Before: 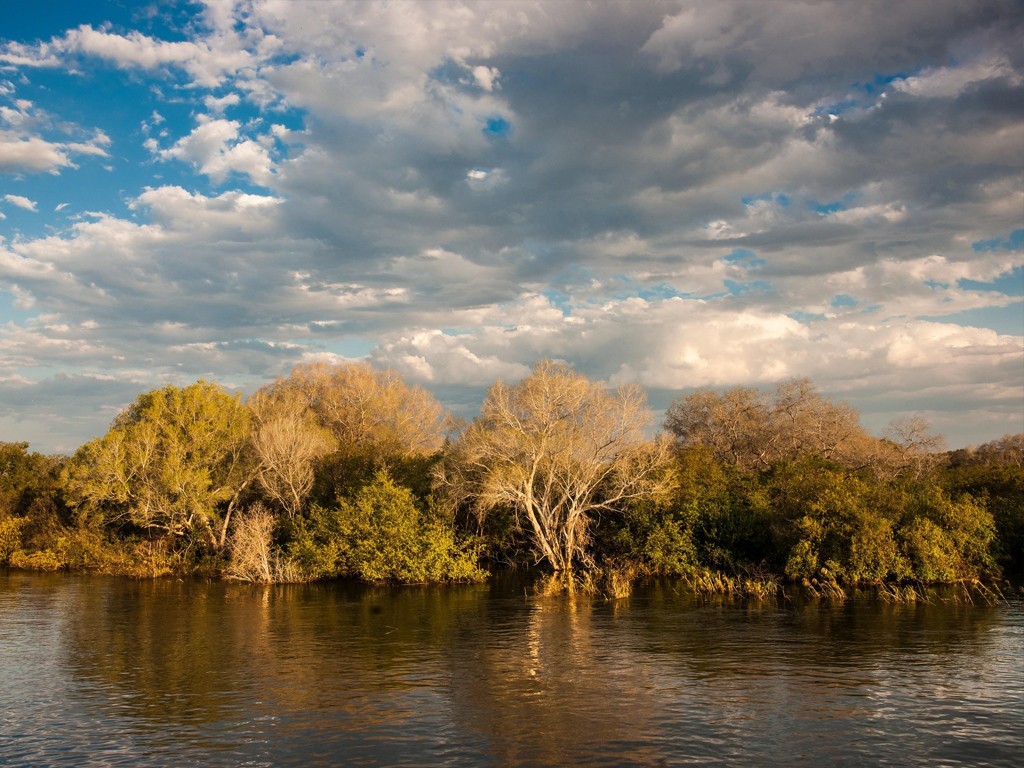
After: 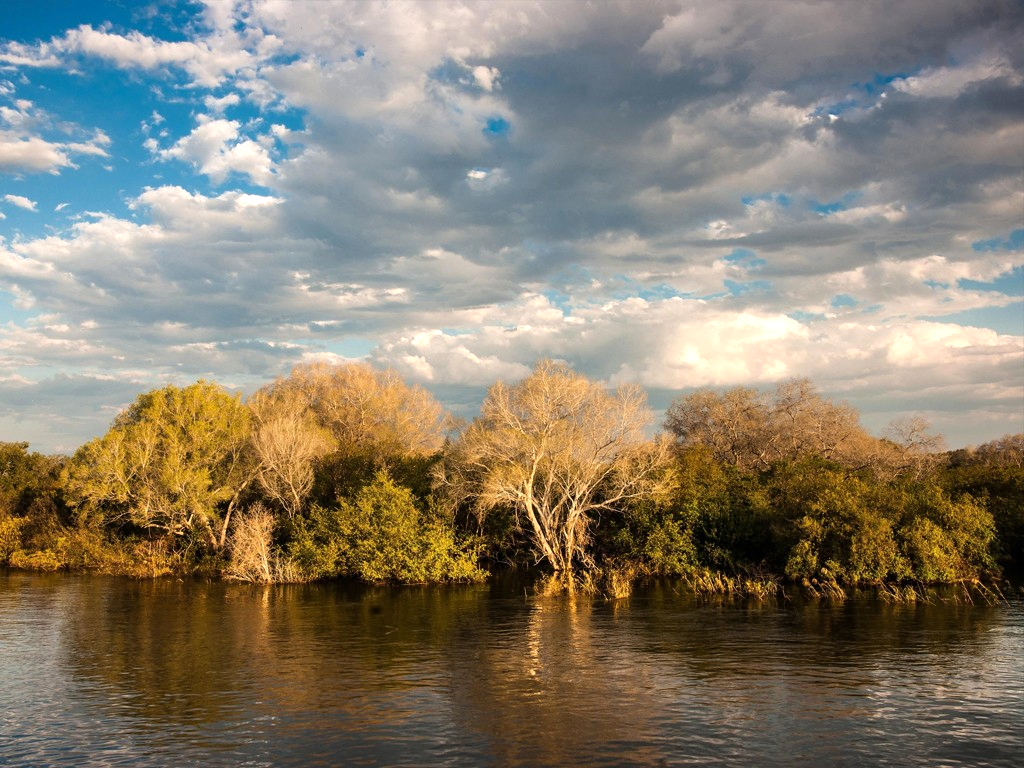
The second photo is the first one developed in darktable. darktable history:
tone equalizer: -8 EV -0.396 EV, -7 EV -0.365 EV, -6 EV -0.322 EV, -5 EV -0.193 EV, -3 EV 0.22 EV, -2 EV 0.313 EV, -1 EV 0.366 EV, +0 EV 0.433 EV, mask exposure compensation -0.486 EV
